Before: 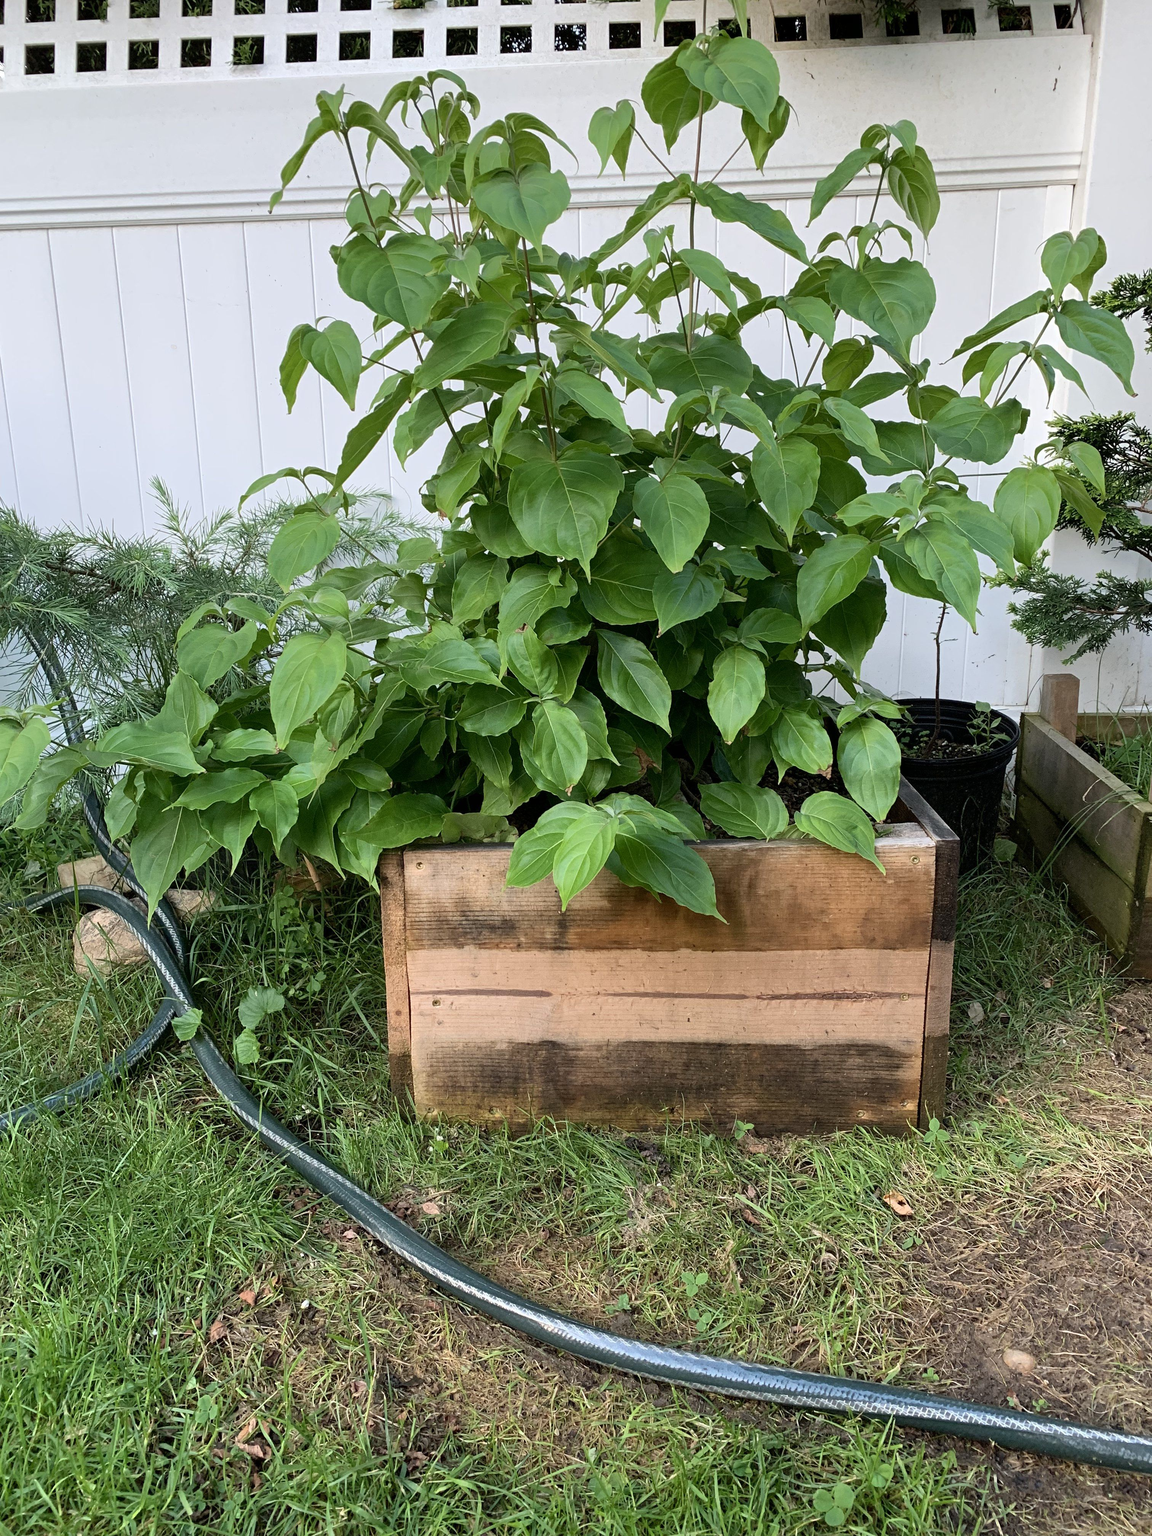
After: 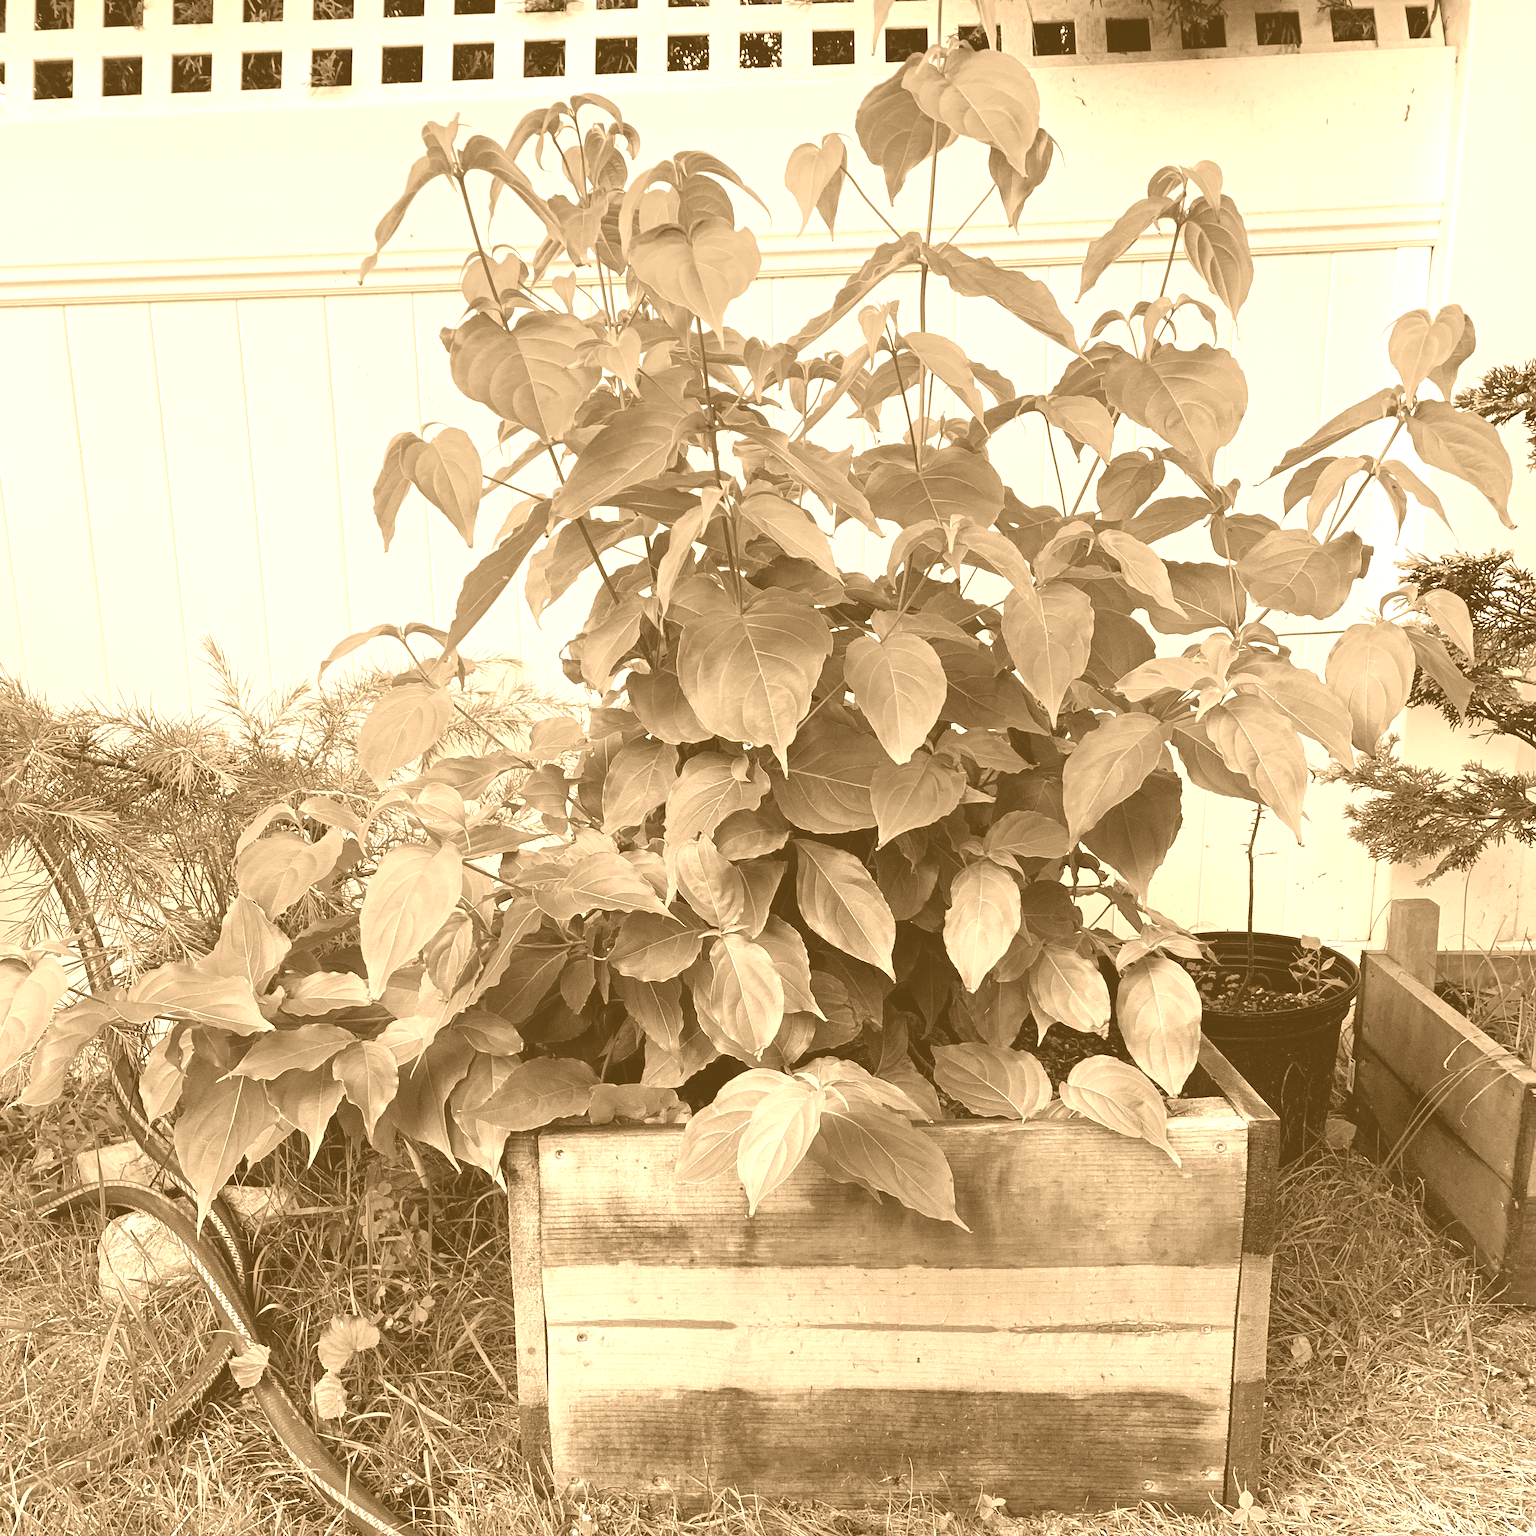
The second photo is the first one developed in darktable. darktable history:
exposure: exposure -0.151 EV, compensate highlight preservation false
white balance: red 0.925, blue 1.046
colorize: hue 28.8°, source mix 100%
crop: bottom 24.988%
levels: levels [0, 0.492, 0.984]
